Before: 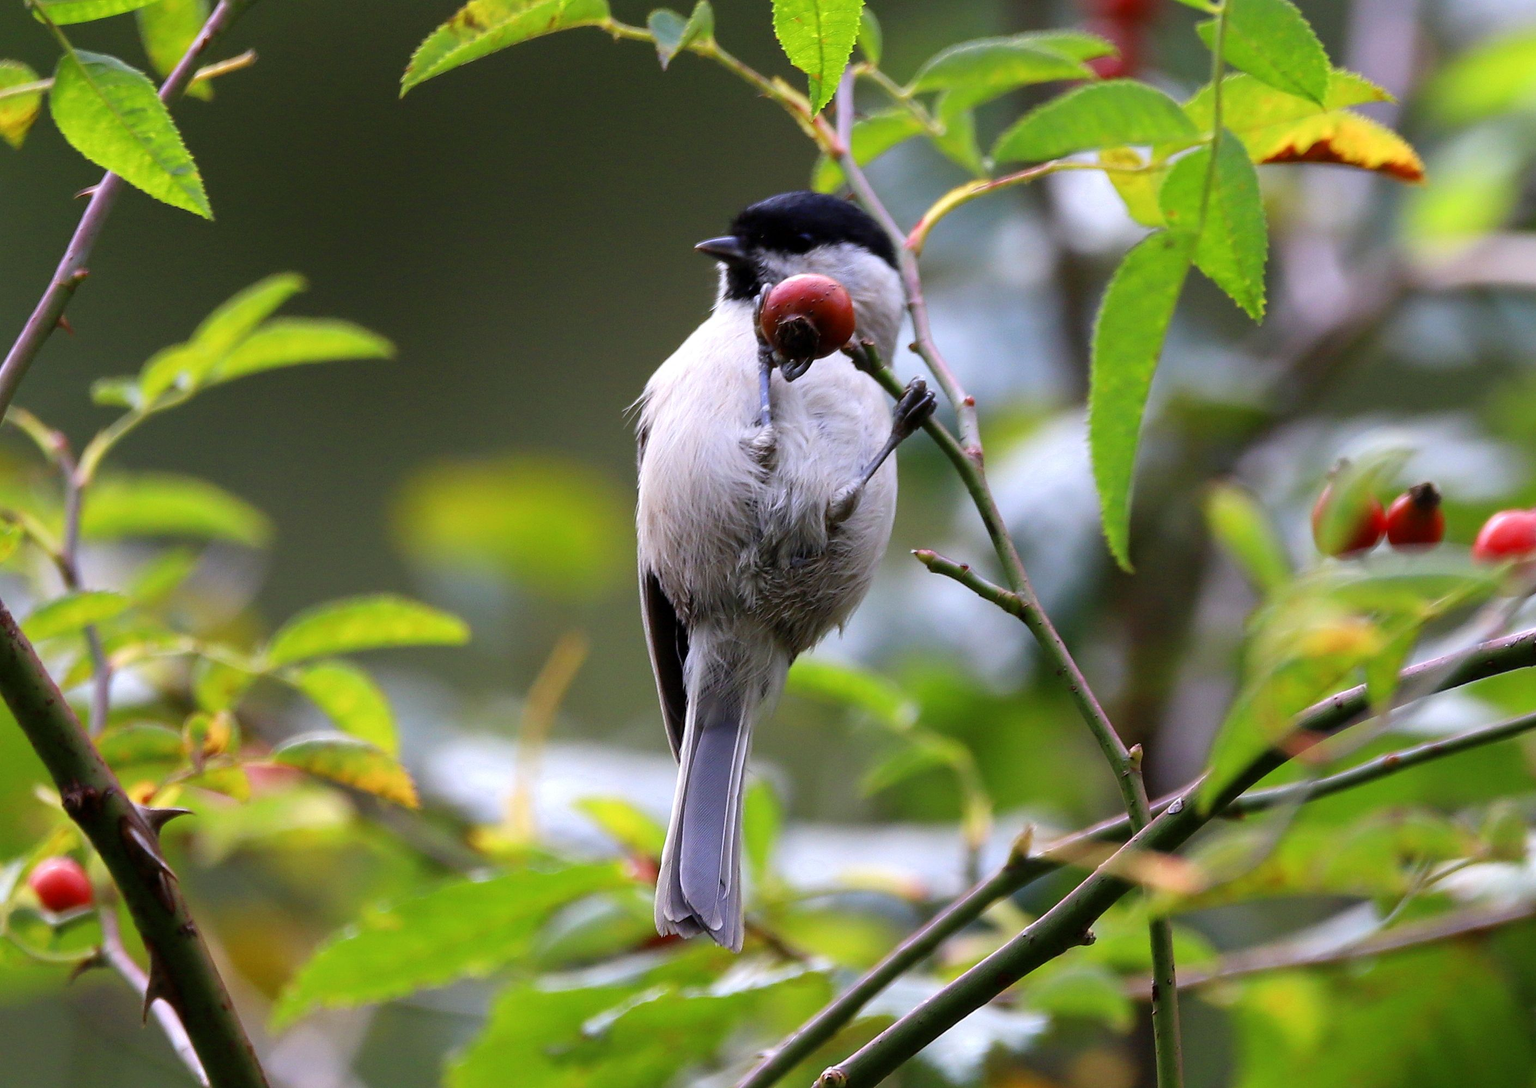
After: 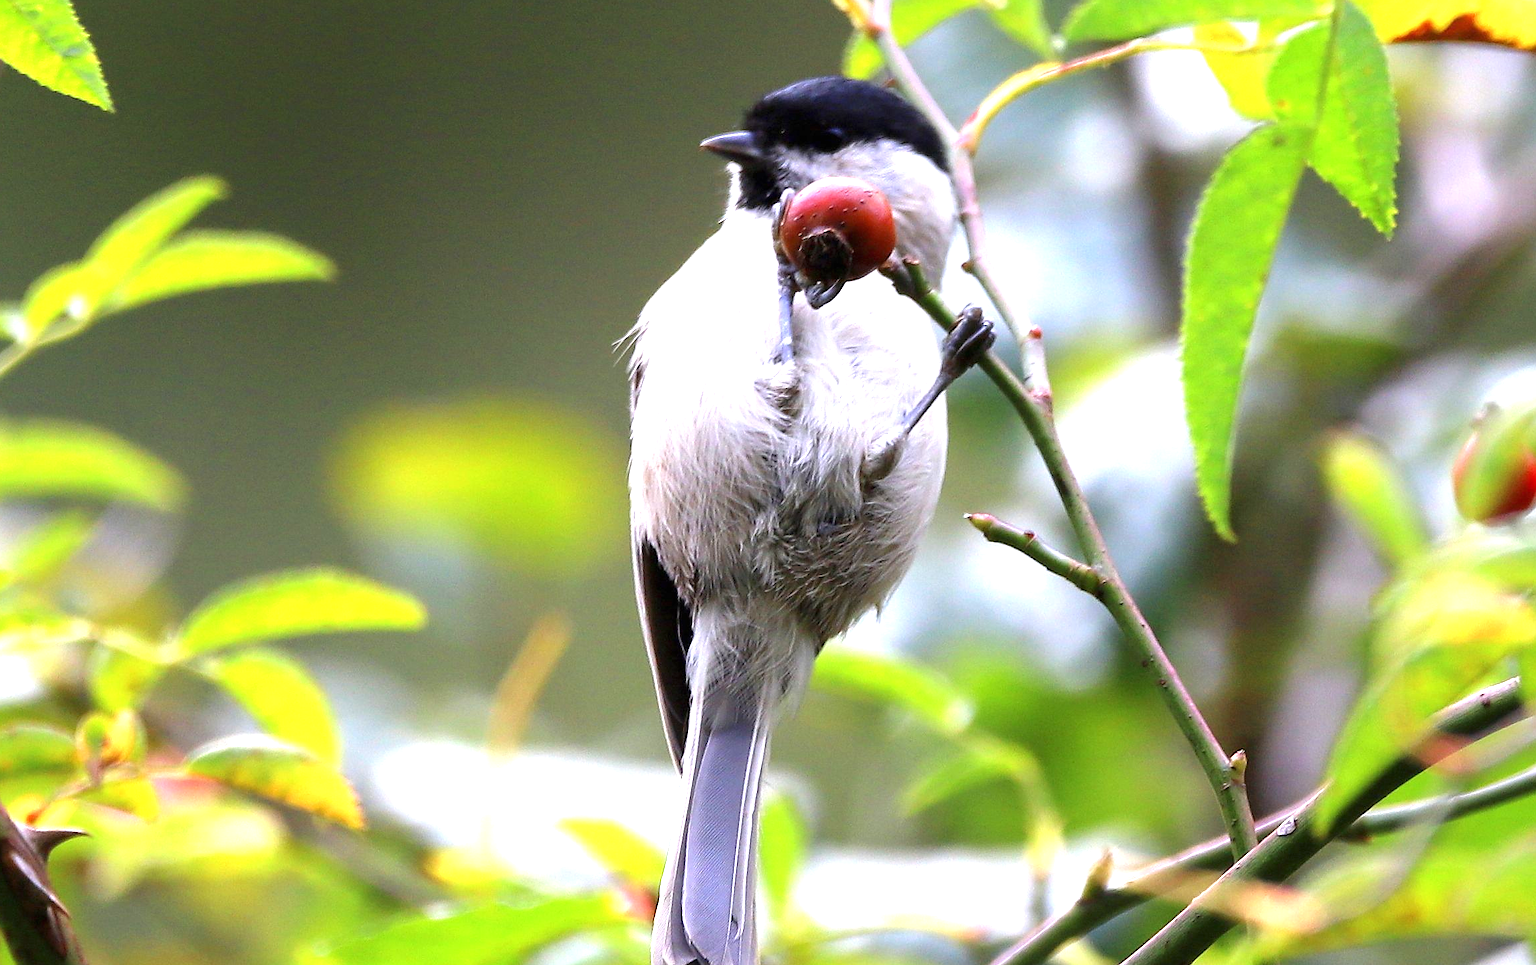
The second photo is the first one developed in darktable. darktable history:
crop: left 7.856%, top 11.836%, right 10.12%, bottom 15.387%
exposure: black level correction 0, exposure 1.45 EV, compensate exposure bias true, compensate highlight preservation false
sharpen: radius 1, threshold 1
